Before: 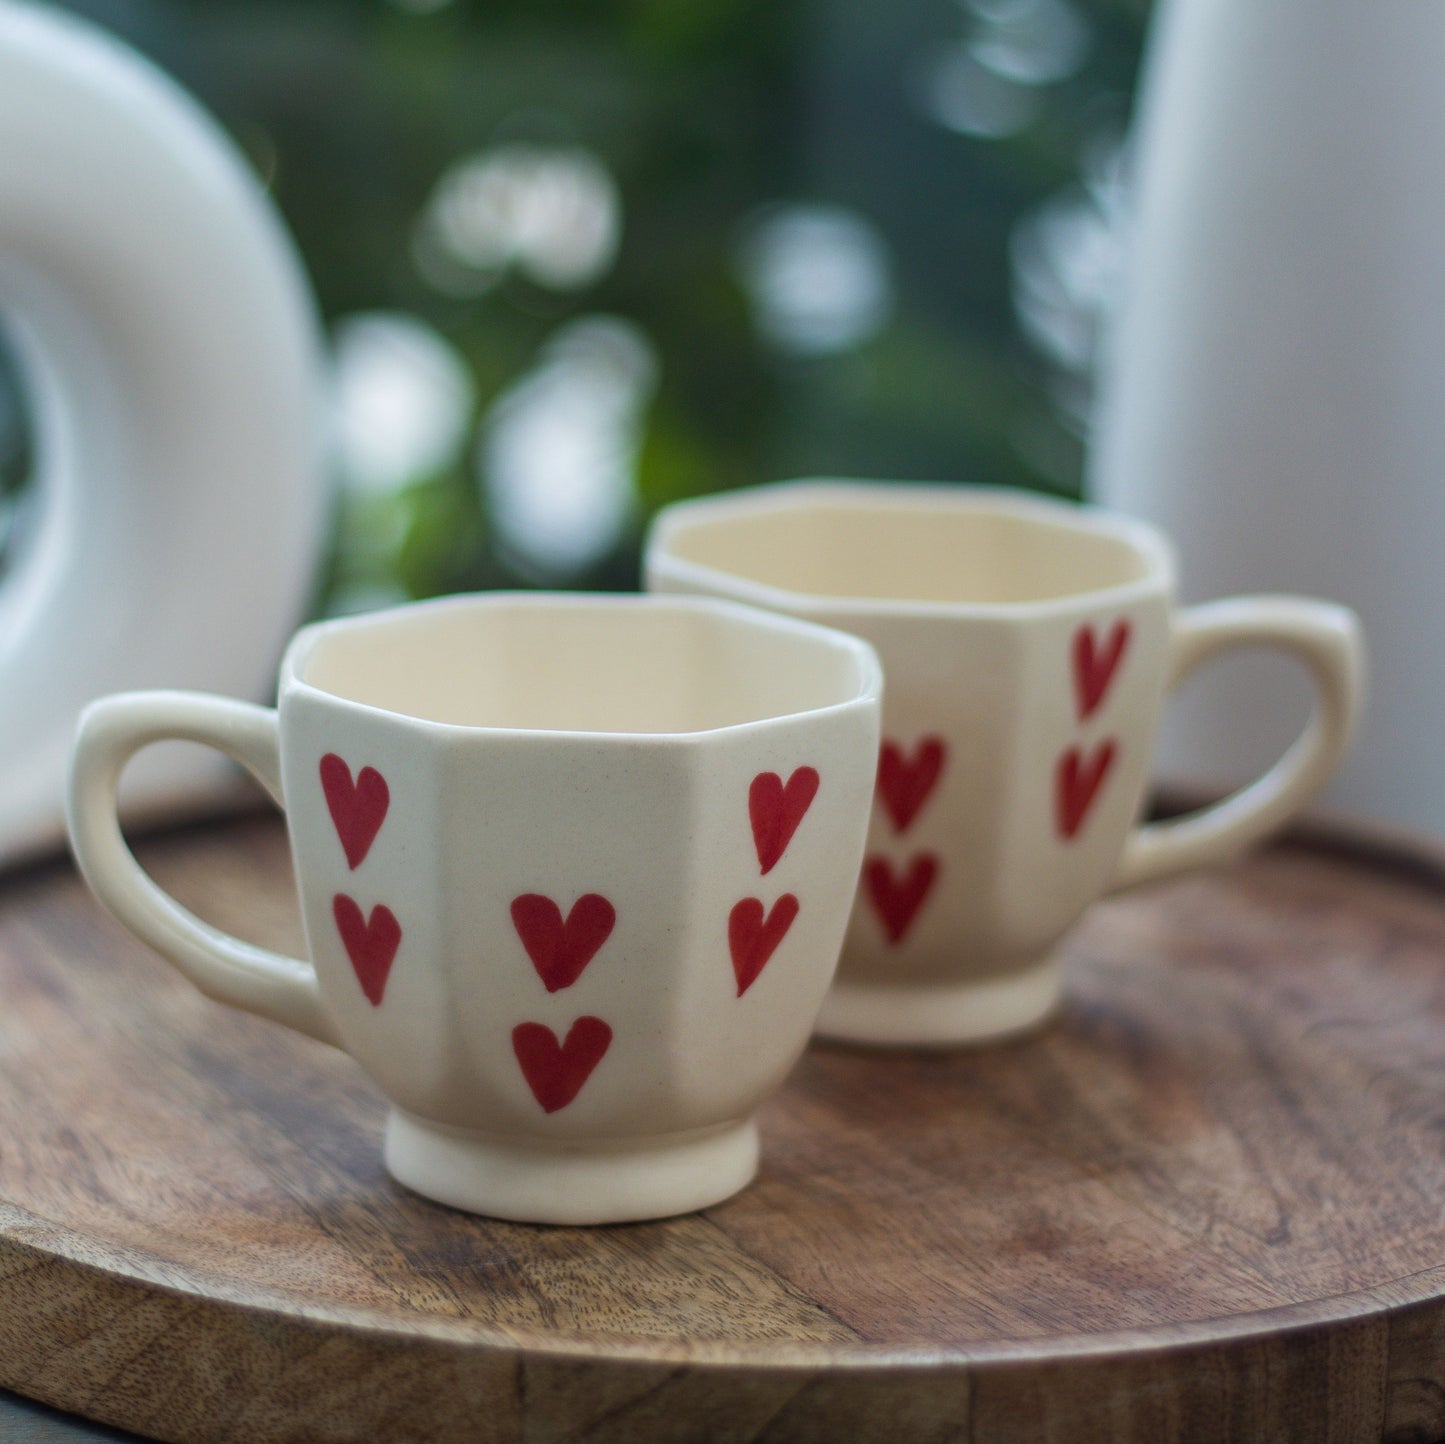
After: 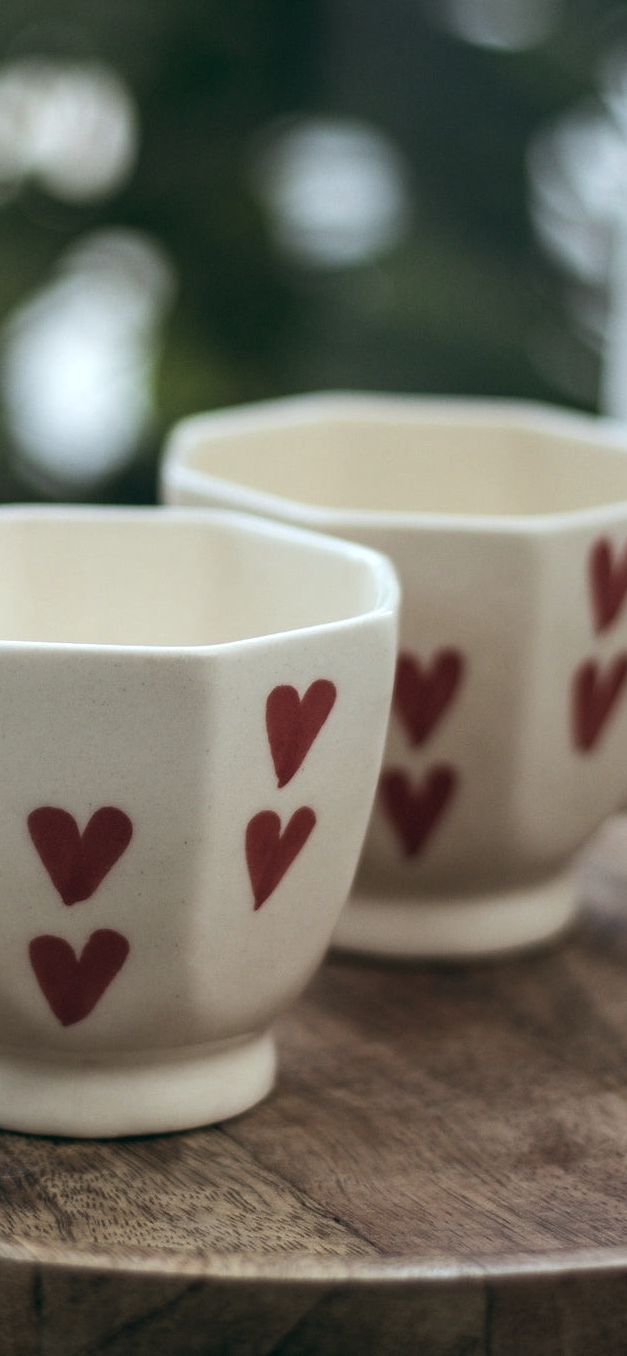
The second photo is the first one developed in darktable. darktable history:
tone equalizer: -8 EV -0.417 EV, -7 EV -0.389 EV, -6 EV -0.333 EV, -5 EV -0.222 EV, -3 EV 0.222 EV, -2 EV 0.333 EV, -1 EV 0.389 EV, +0 EV 0.417 EV, edges refinement/feathering 500, mask exposure compensation -1.57 EV, preserve details no
color contrast: green-magenta contrast 0.84, blue-yellow contrast 0.86
color balance: lift [1, 0.994, 1.002, 1.006], gamma [0.957, 1.081, 1.016, 0.919], gain [0.97, 0.972, 1.01, 1.028], input saturation 91.06%, output saturation 79.8%
crop: left 33.452%, top 6.025%, right 23.155%
